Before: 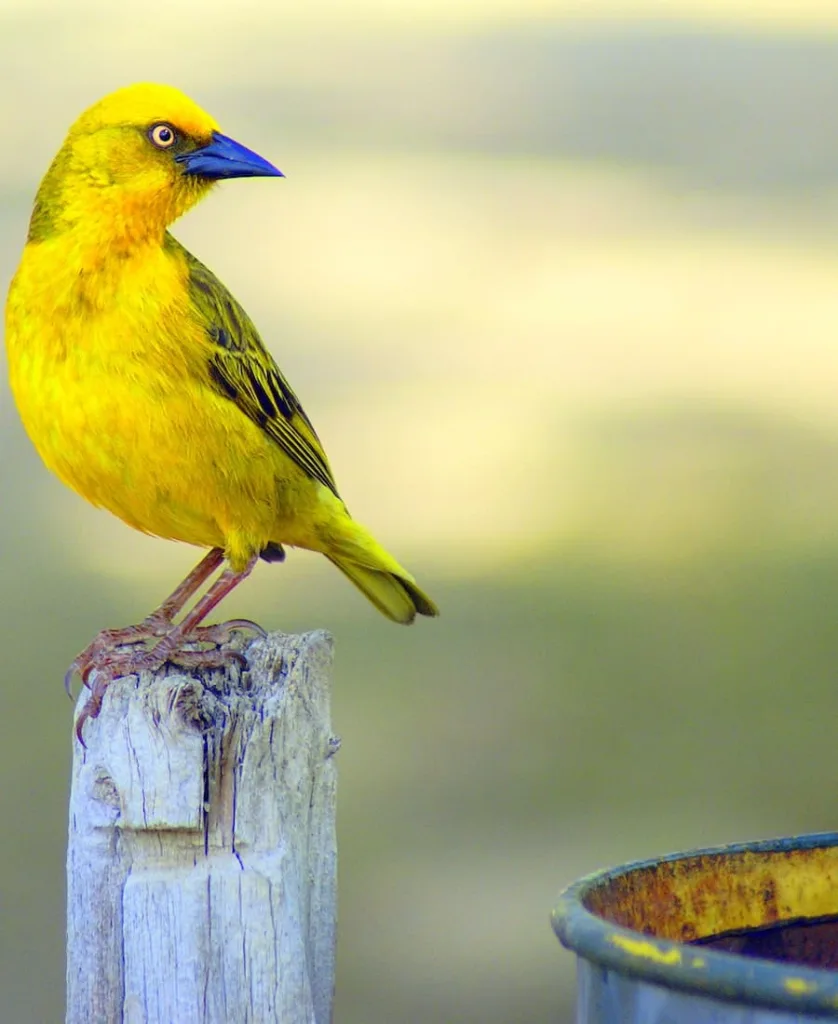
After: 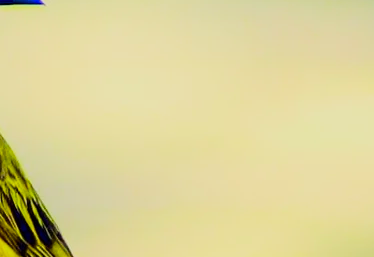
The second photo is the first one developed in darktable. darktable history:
crop: left 28.64%, top 16.832%, right 26.637%, bottom 58.055%
white balance: emerald 1
contrast brightness saturation: contrast 0.18, saturation 0.3
color balance rgb: linear chroma grading › global chroma 3.45%, perceptual saturation grading › global saturation 11.24%, perceptual brilliance grading › global brilliance 3.04%, global vibrance 2.8%
filmic rgb: black relative exposure -7.65 EV, white relative exposure 4.56 EV, hardness 3.61
